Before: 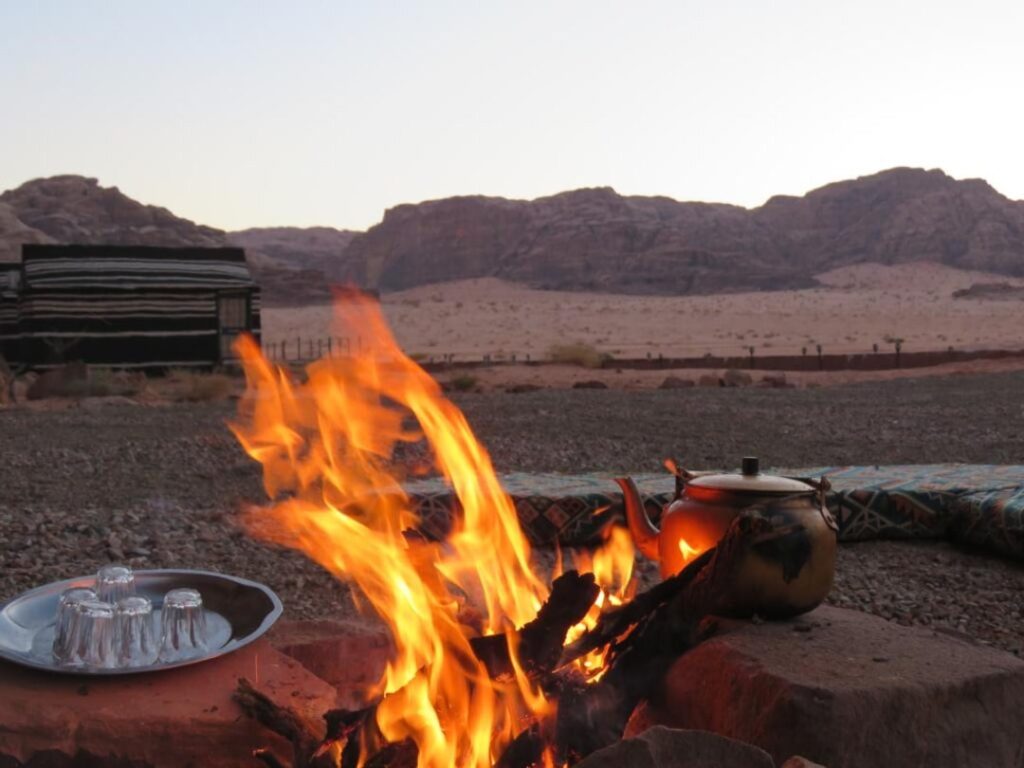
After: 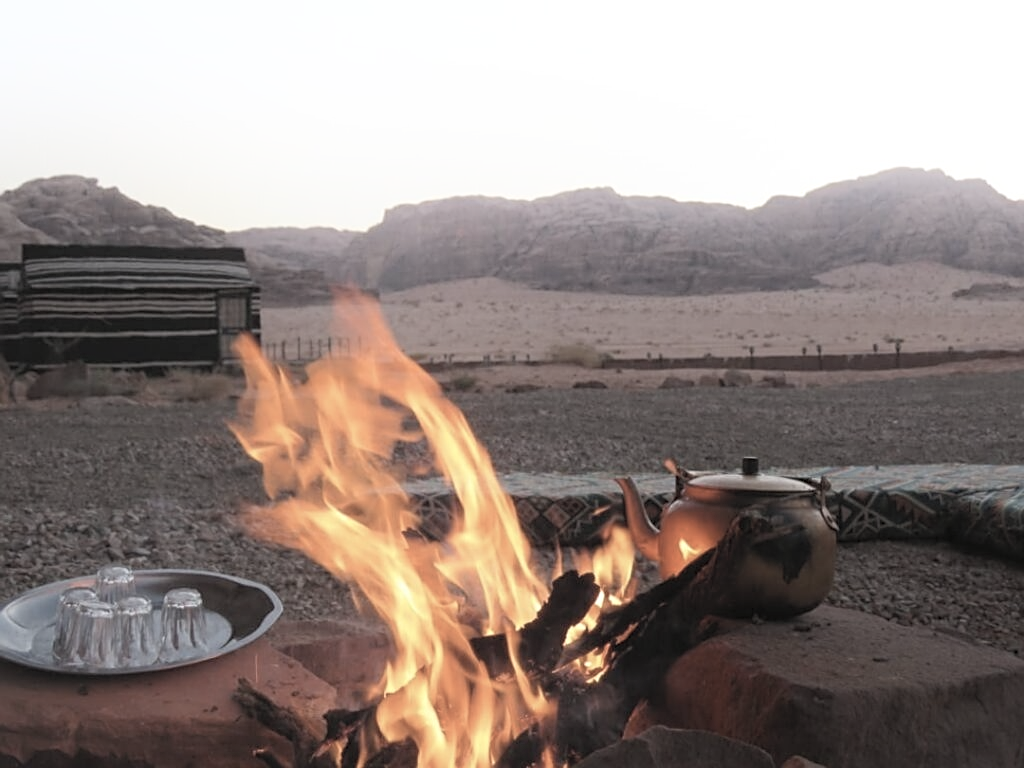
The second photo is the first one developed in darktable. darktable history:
sharpen: on, module defaults
contrast brightness saturation: brightness 0.18, saturation -0.5
shadows and highlights: shadows -54.3, highlights 86.09, soften with gaussian
white balance: emerald 1
